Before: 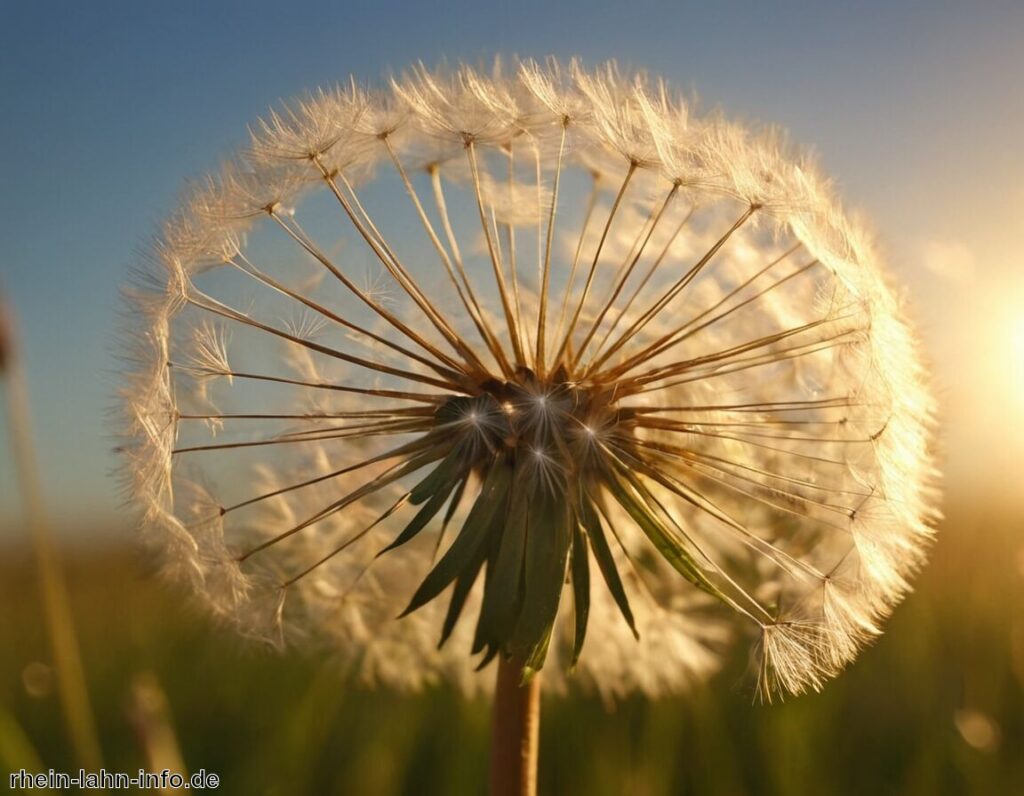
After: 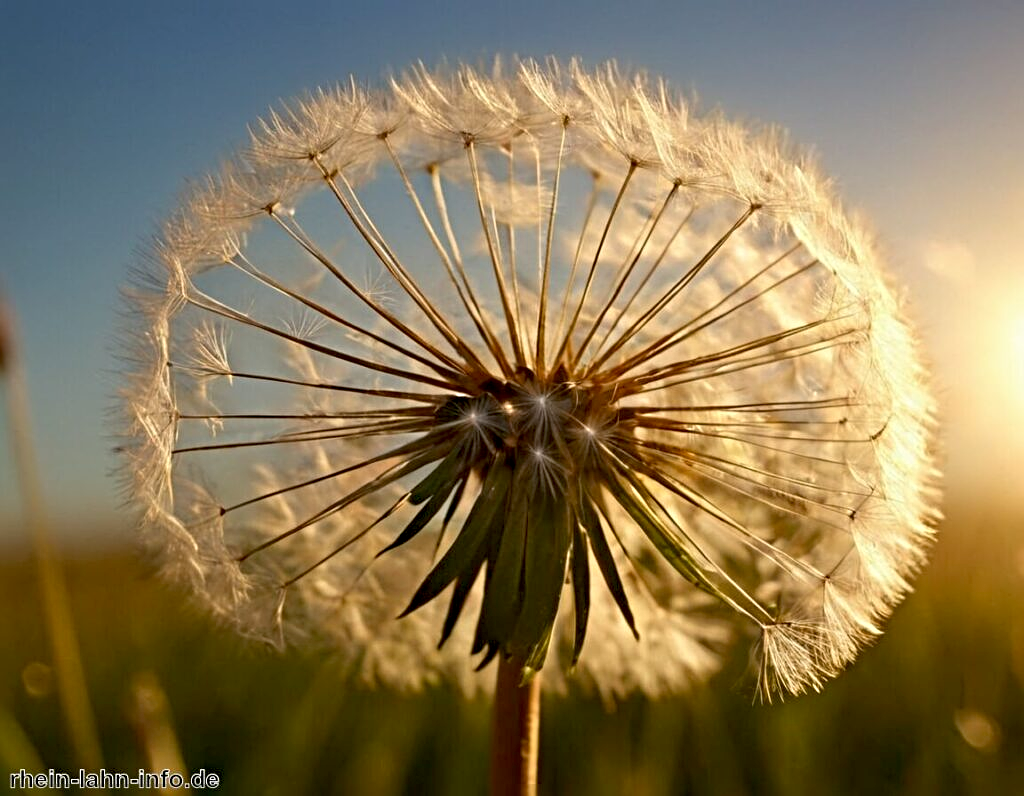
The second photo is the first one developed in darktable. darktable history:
sharpen: radius 4.883
exposure: black level correction 0.011, compensate highlight preservation false
